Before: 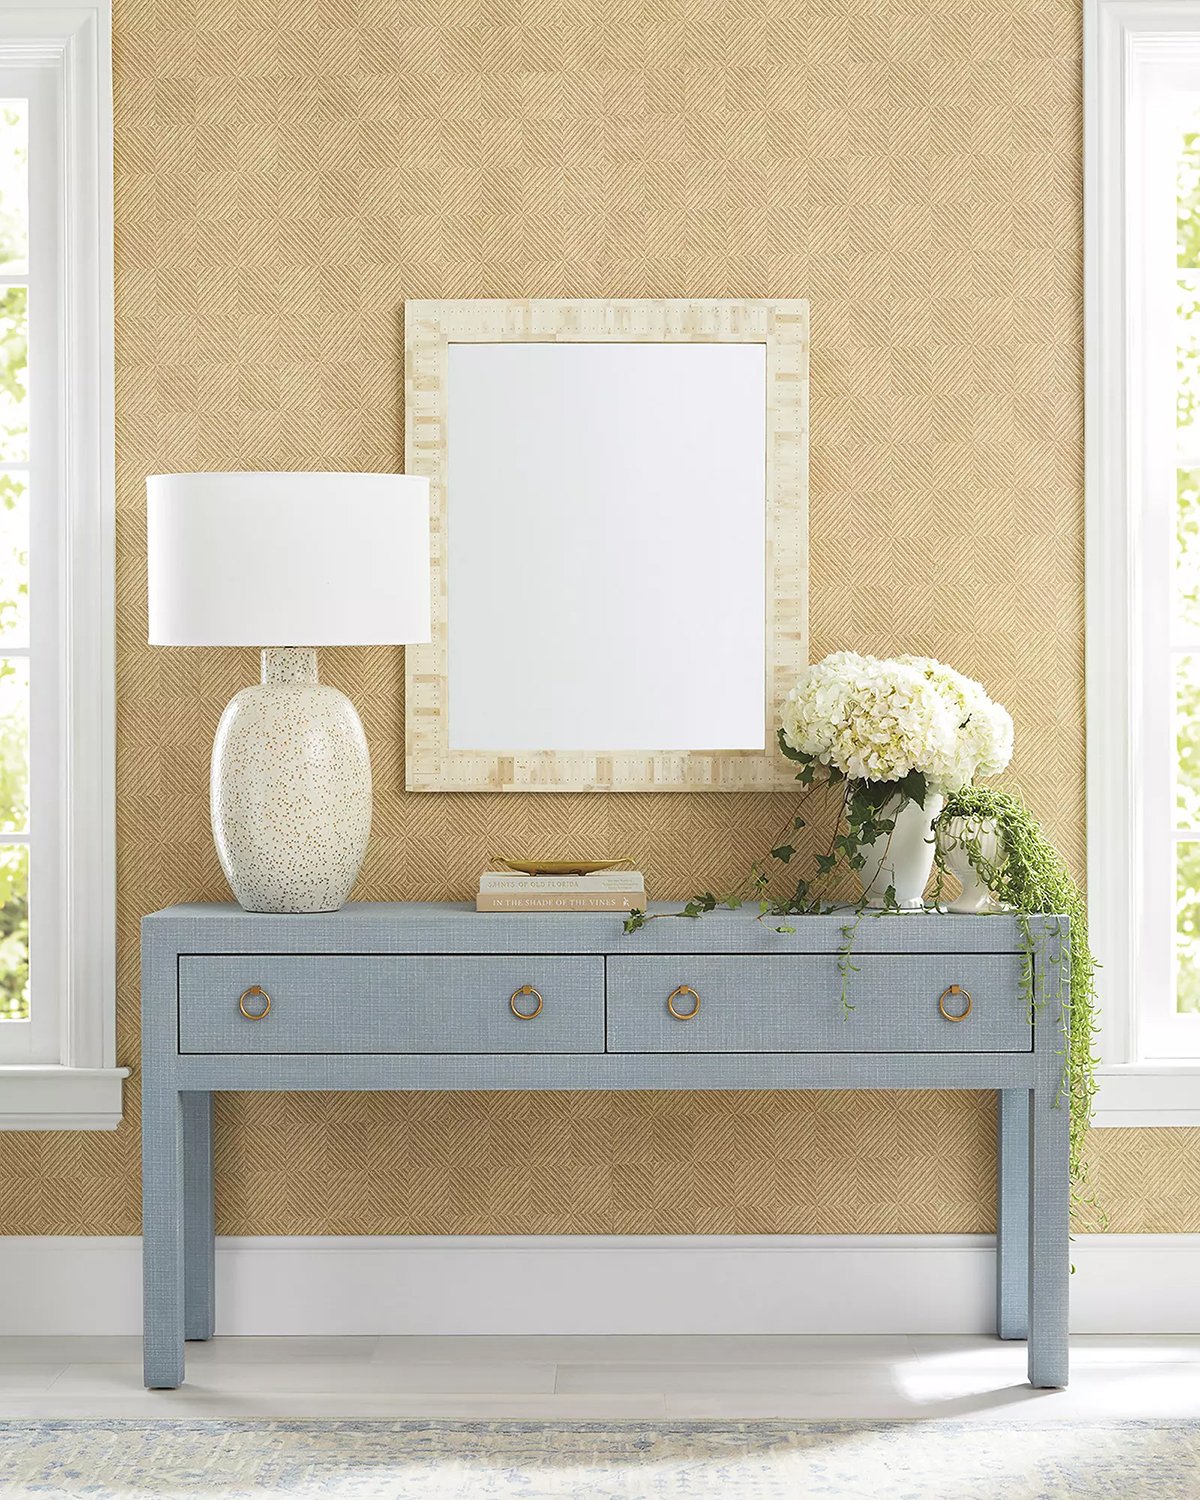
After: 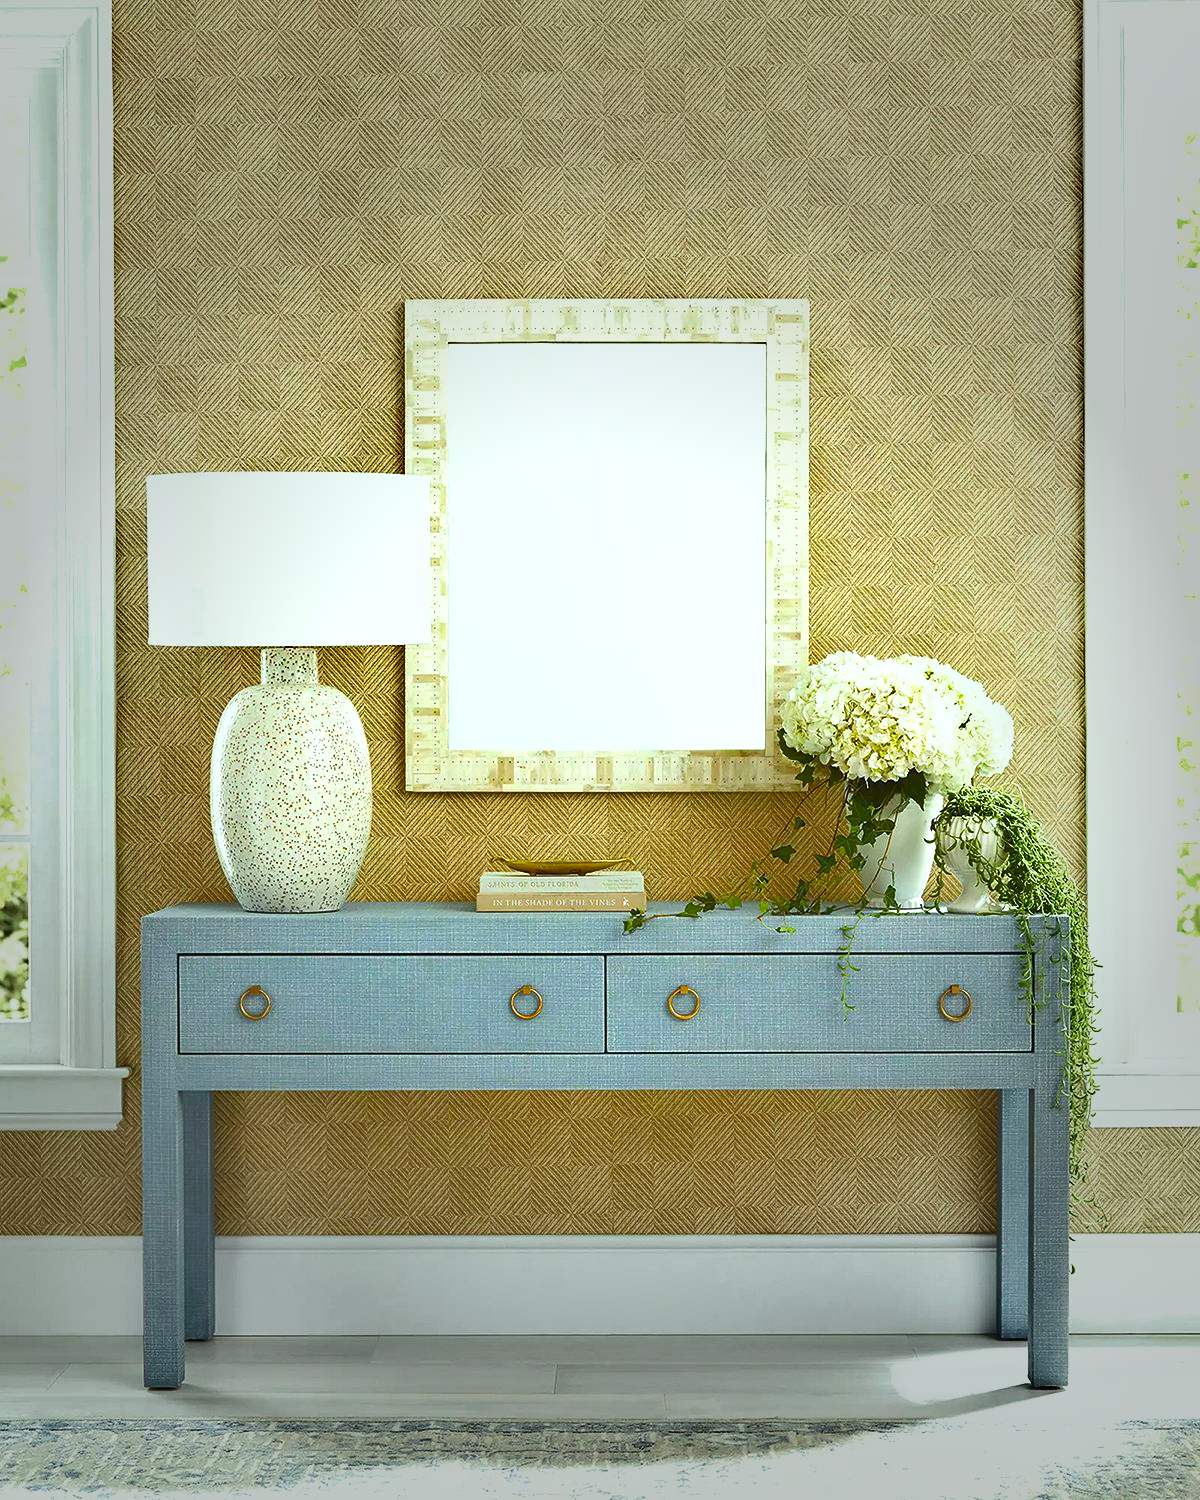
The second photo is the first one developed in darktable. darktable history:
vignetting: fall-off start 39.38%, fall-off radius 41.26%, brightness -0.464, saturation -0.304
color balance rgb: highlights gain › luminance 19.972%, highlights gain › chroma 2.669%, highlights gain › hue 171.09°, global offset › hue 169.95°, perceptual saturation grading › global saturation 23.227%, perceptual saturation grading › highlights -24.332%, perceptual saturation grading › mid-tones 24.126%, perceptual saturation grading › shadows 39.668%, global vibrance 40.339%
exposure: exposure 0.202 EV, compensate exposure bias true, compensate highlight preservation false
shadows and highlights: low approximation 0.01, soften with gaussian
